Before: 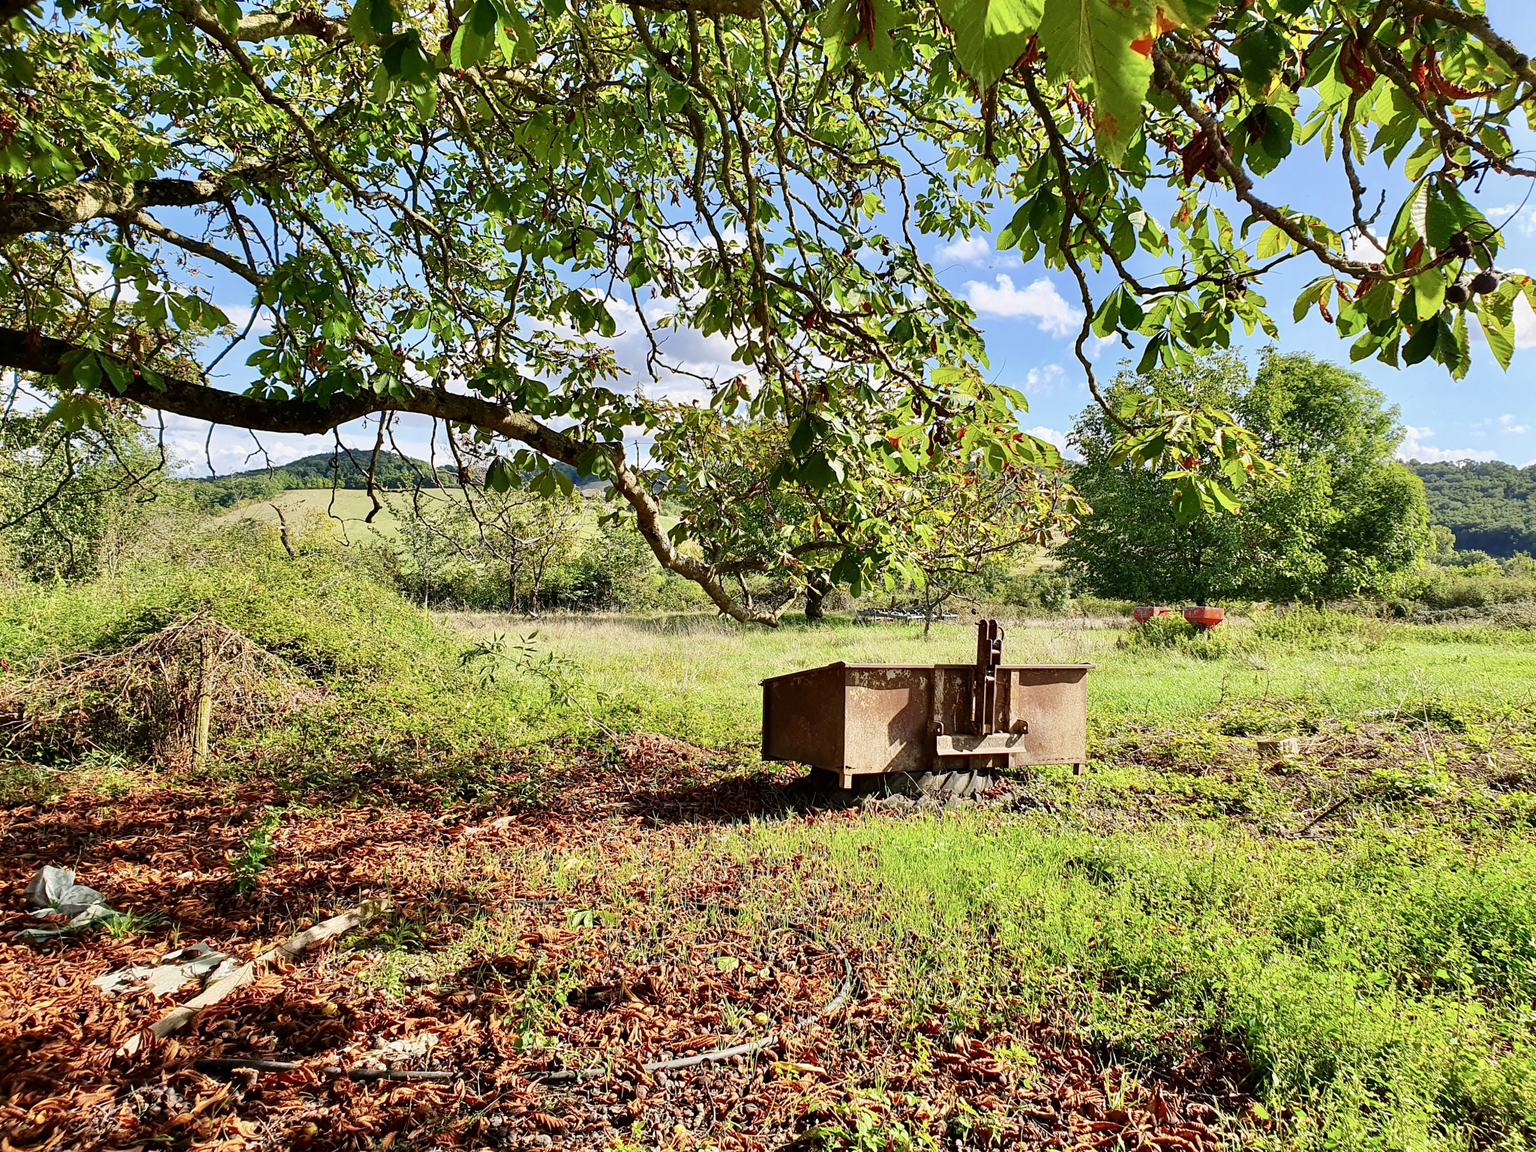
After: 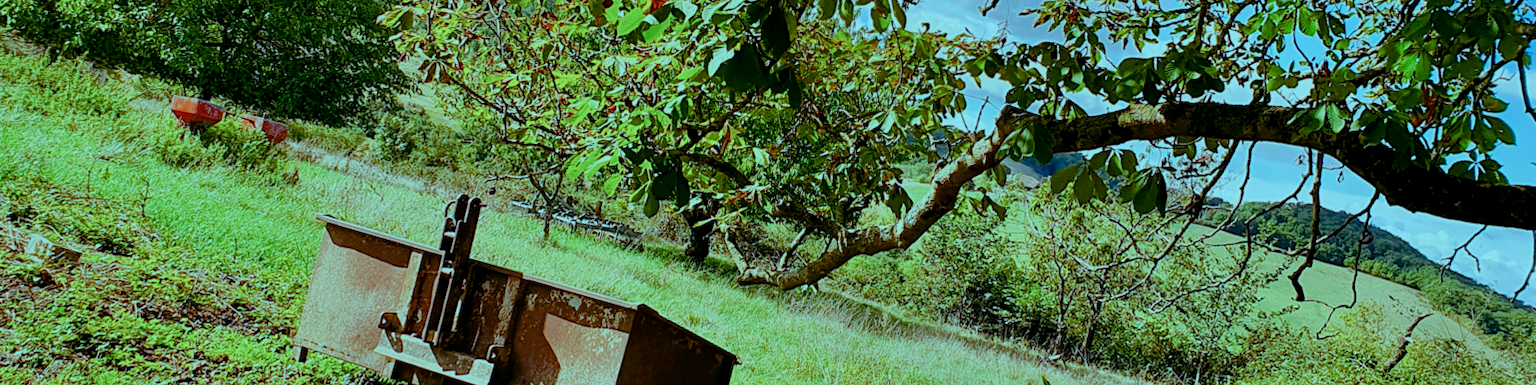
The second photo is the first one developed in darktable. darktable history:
crop and rotate: angle 16.12°, top 30.835%, bottom 35.653%
color balance rgb: shadows lift › luminance -7.7%, shadows lift › chroma 2.13%, shadows lift › hue 165.27°, power › luminance -7.77%, power › chroma 1.34%, power › hue 330.55°, highlights gain › luminance -33.33%, highlights gain › chroma 5.68%, highlights gain › hue 217.2°, global offset › luminance -0.33%, global offset › chroma 0.11%, global offset › hue 165.27°, perceptual saturation grading › global saturation 27.72%, perceptual saturation grading › highlights -25%, perceptual saturation grading › mid-tones 25%, perceptual saturation grading › shadows 50%
shadows and highlights: shadows 20.91, highlights -82.73, soften with gaussian
